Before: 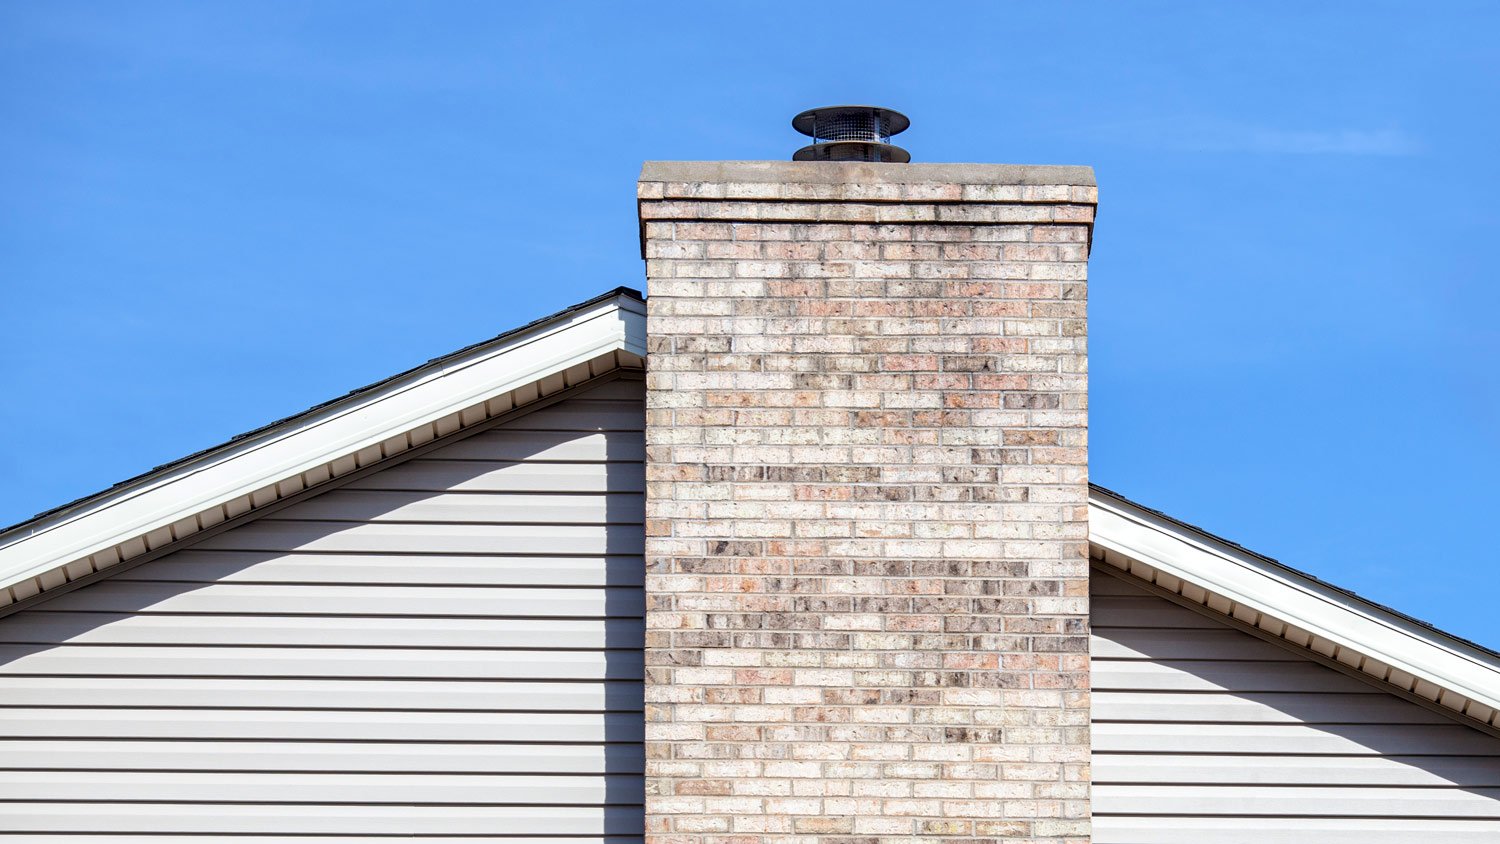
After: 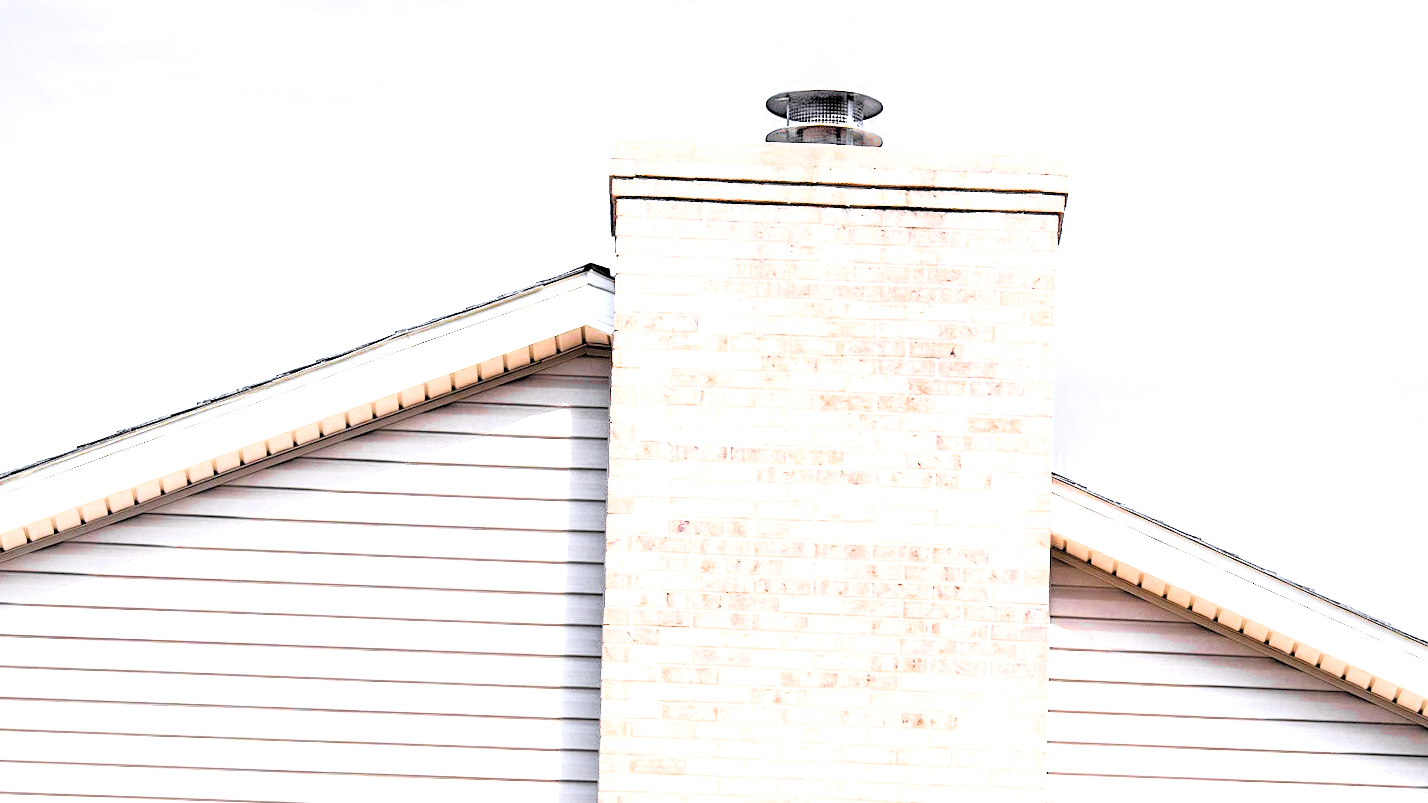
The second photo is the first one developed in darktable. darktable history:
levels: levels [0.182, 0.542, 0.902]
exposure: exposure 0.29 EV, compensate highlight preservation false
crop and rotate: angle -1.64°
color correction: highlights a* 3.43, highlights b* 2.04, saturation 1.18
filmic rgb: middle gray luminance 4.31%, black relative exposure -13 EV, white relative exposure 5 EV, threshold 5.98 EV, target black luminance 0%, hardness 5.16, latitude 59.48%, contrast 0.755, highlights saturation mix 4.23%, shadows ↔ highlights balance 25.41%, add noise in highlights 0, color science v3 (2019), use custom middle-gray values true, contrast in highlights soft, enable highlight reconstruction true
contrast brightness saturation: contrast 0.392, brightness 0.511
color zones: curves: ch0 [(0.004, 0.388) (0.125, 0.392) (0.25, 0.404) (0.375, 0.5) (0.5, 0.5) (0.625, 0.5) (0.75, 0.5) (0.875, 0.5)]; ch1 [(0, 0.5) (0.125, 0.5) (0.25, 0.5) (0.375, 0.124) (0.524, 0.124) (0.645, 0.128) (0.789, 0.132) (0.914, 0.096) (0.998, 0.068)]
shadows and highlights: shadows 25.07, white point adjustment -2.9, highlights -30.18
